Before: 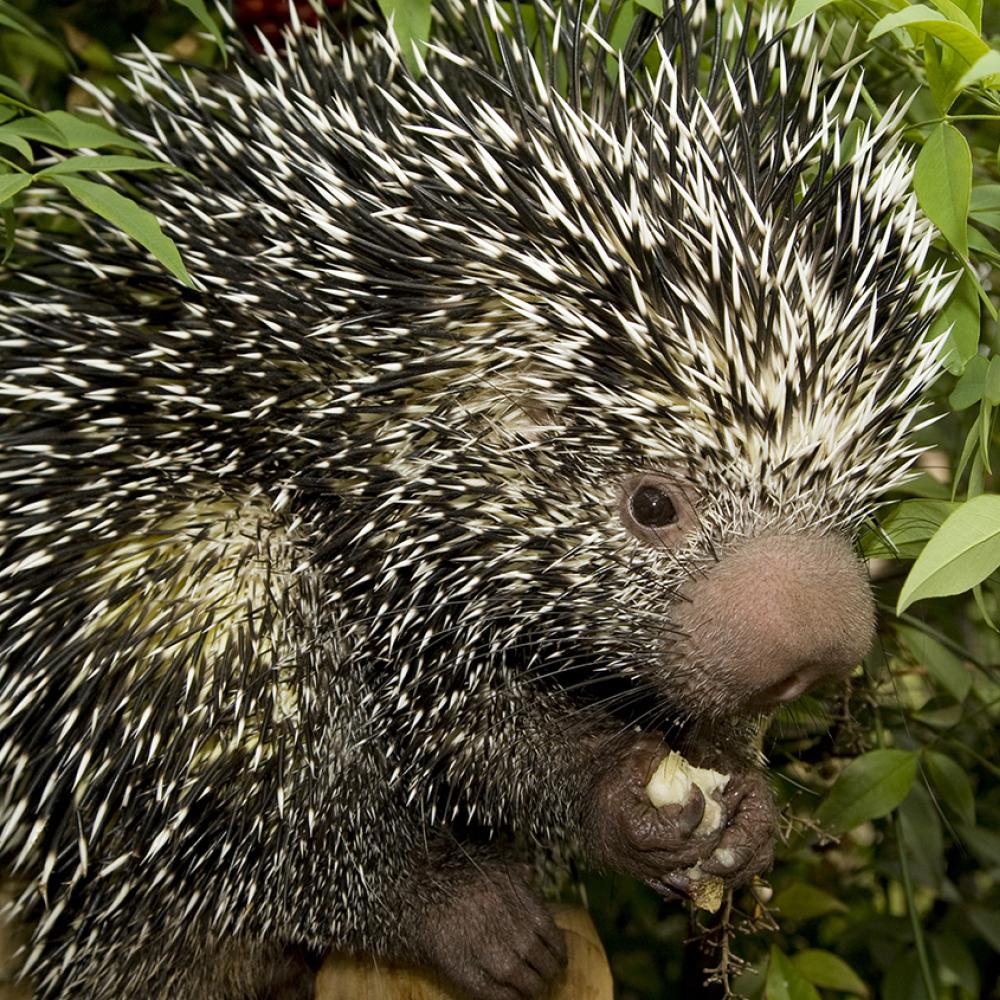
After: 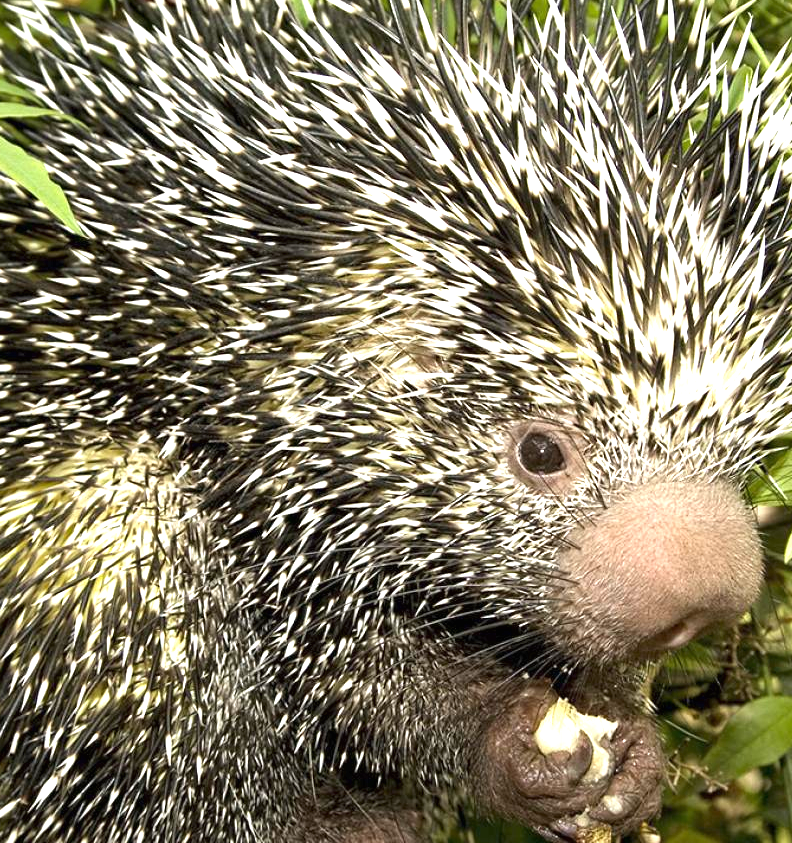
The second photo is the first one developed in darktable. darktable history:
exposure: black level correction 0, exposure 1.379 EV, compensate exposure bias true, compensate highlight preservation false
crop: left 11.225%, top 5.381%, right 9.565%, bottom 10.314%
